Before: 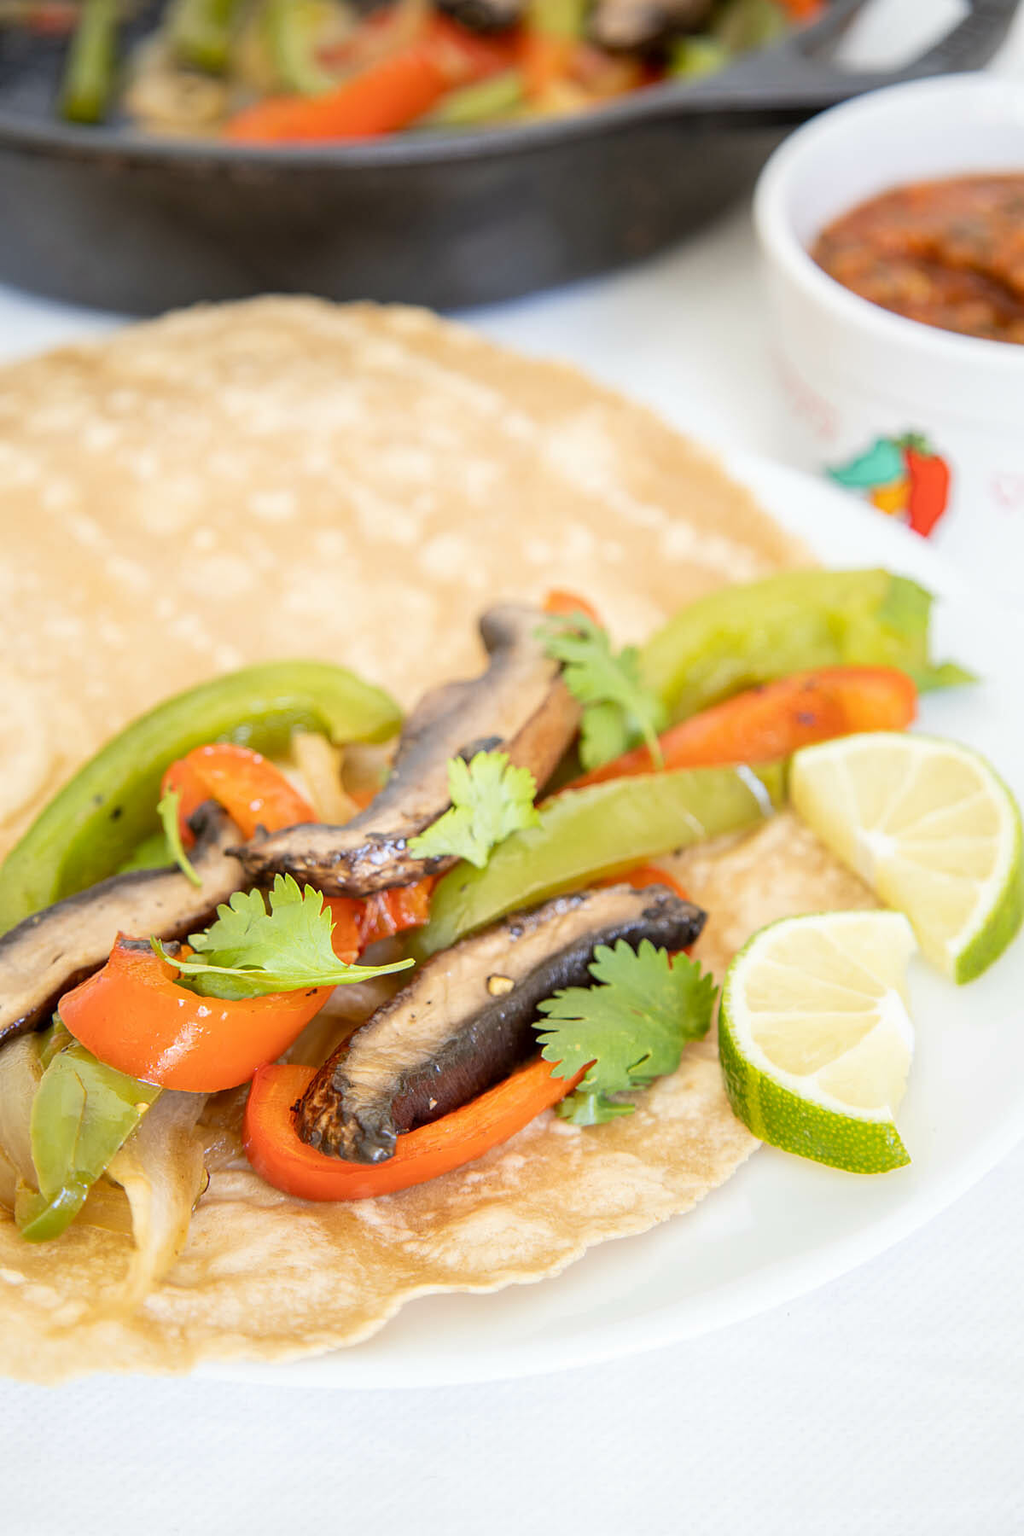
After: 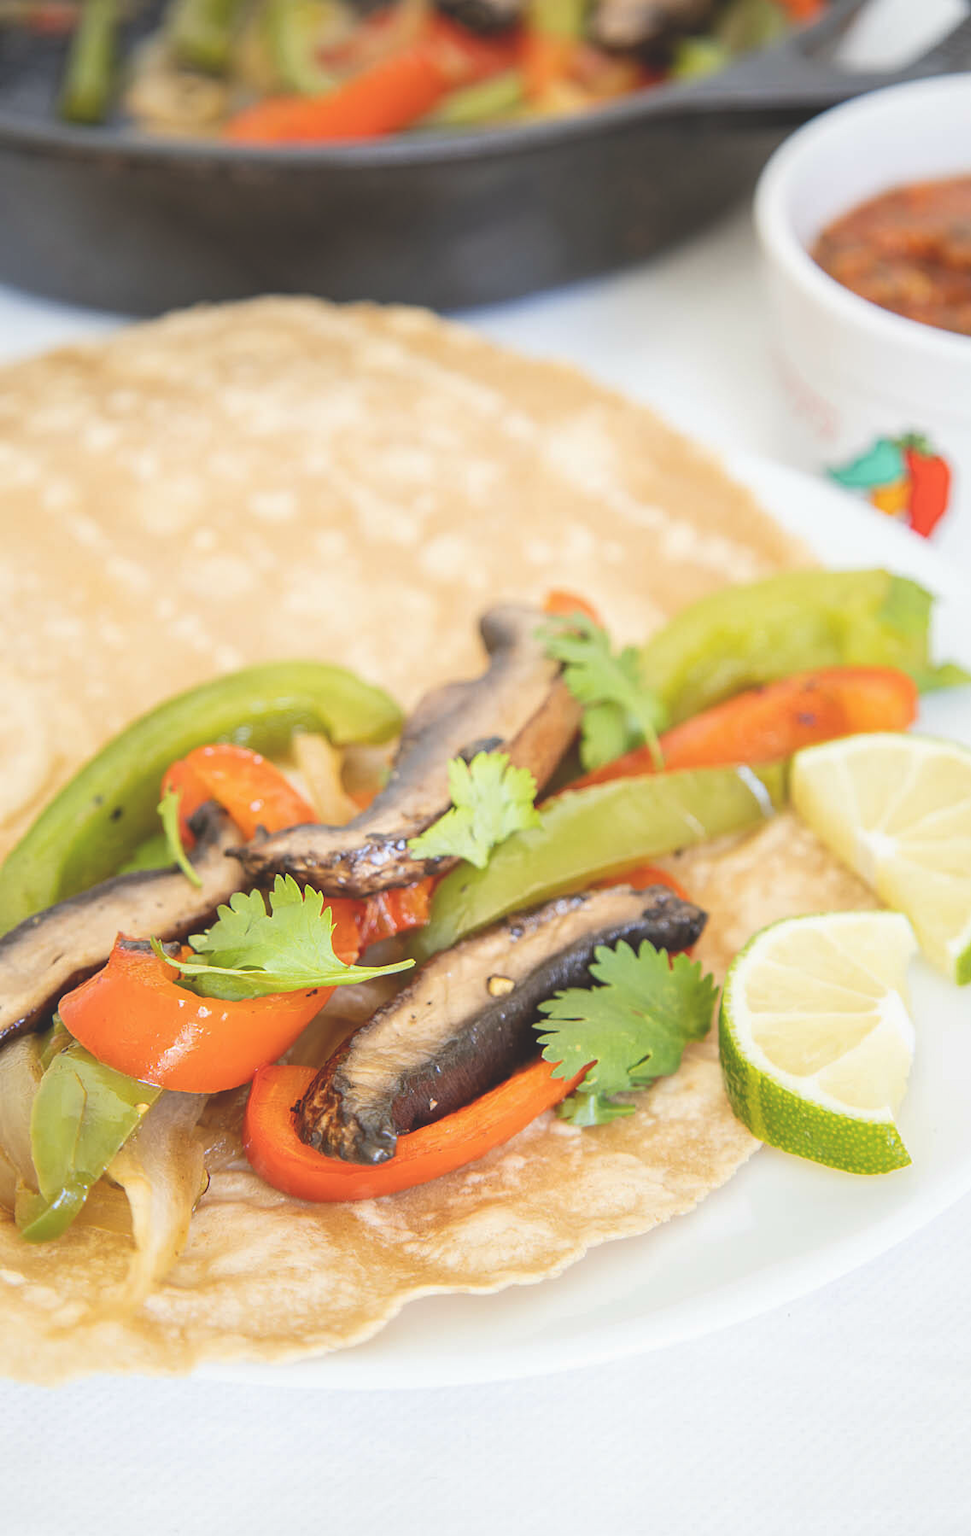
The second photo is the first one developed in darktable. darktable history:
exposure: black level correction -0.023, exposure -0.039 EV, compensate highlight preservation false
crop and rotate: right 5.167%
